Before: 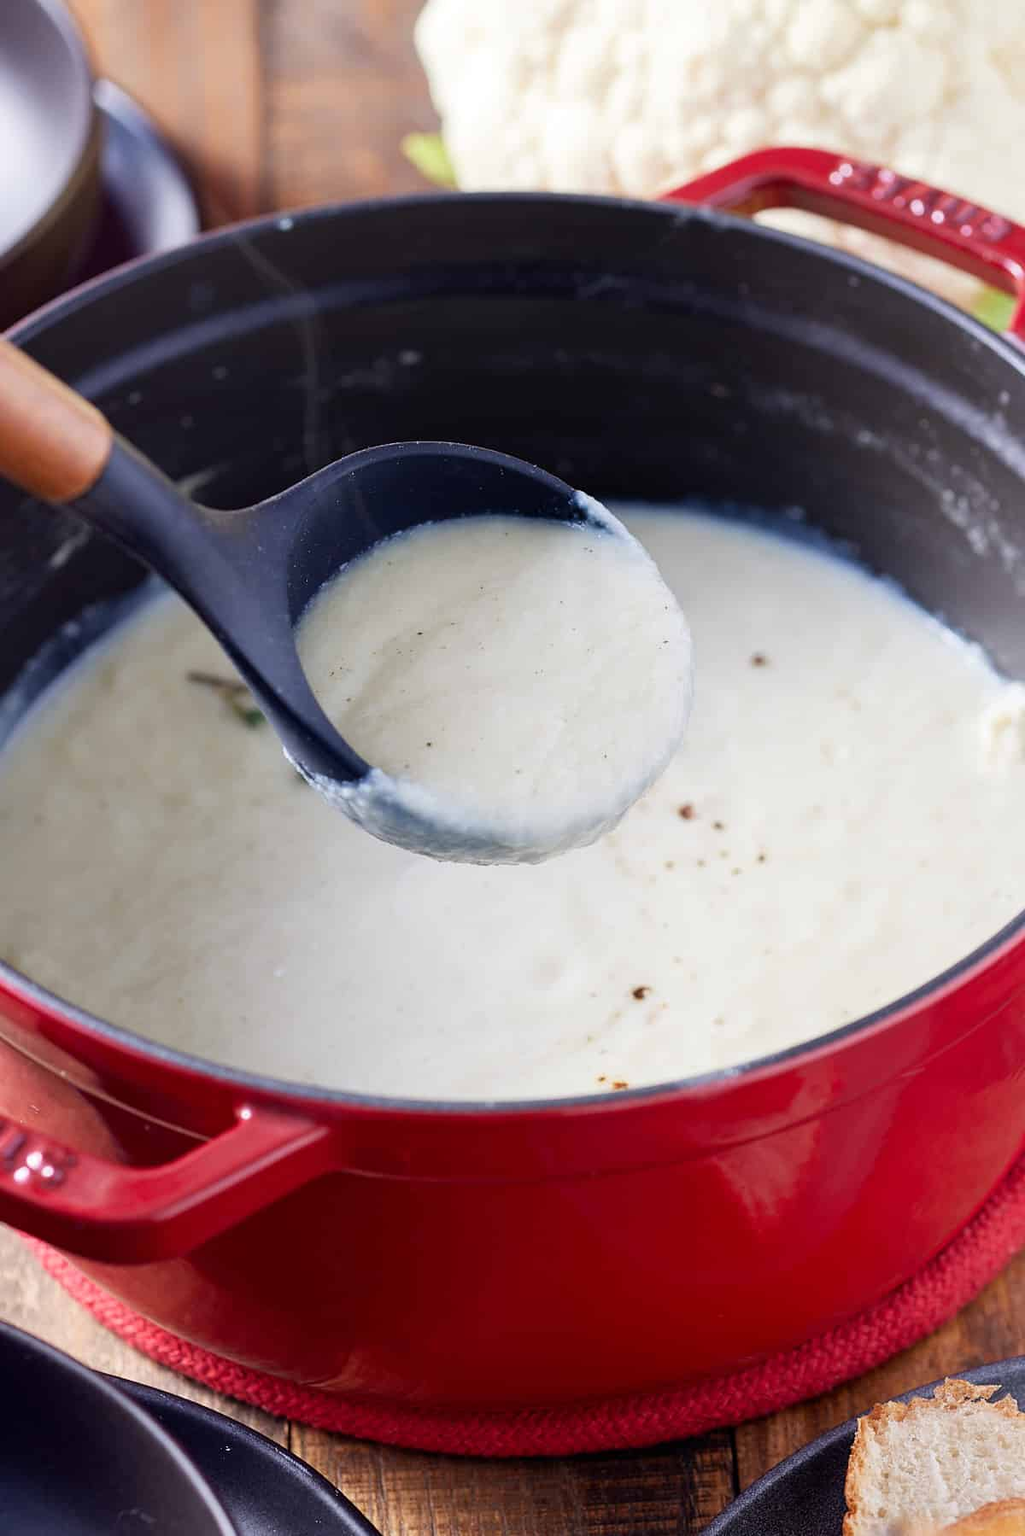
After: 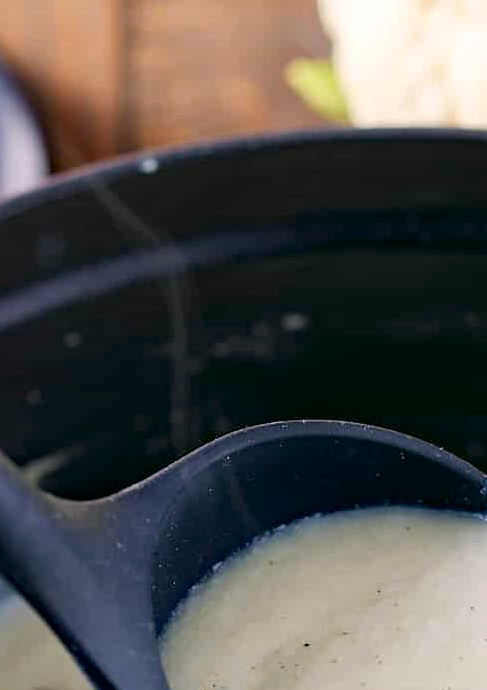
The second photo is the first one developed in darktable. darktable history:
crop: left 15.468%, top 5.431%, right 43.87%, bottom 56.205%
local contrast: mode bilateral grid, contrast 19, coarseness 50, detail 119%, midtone range 0.2
color correction: highlights a* 4.31, highlights b* 4.94, shadows a* -7.68, shadows b* 4.65
haze removal: compatibility mode true, adaptive false
